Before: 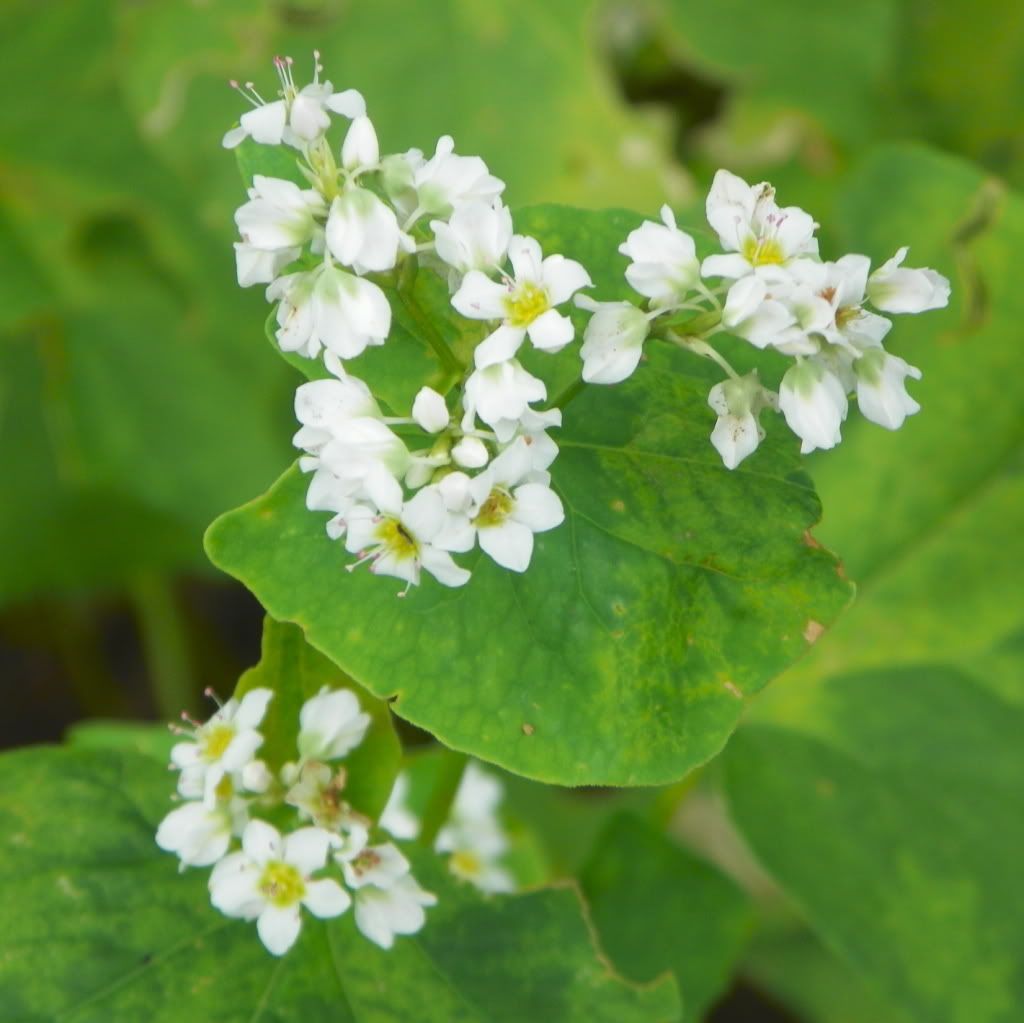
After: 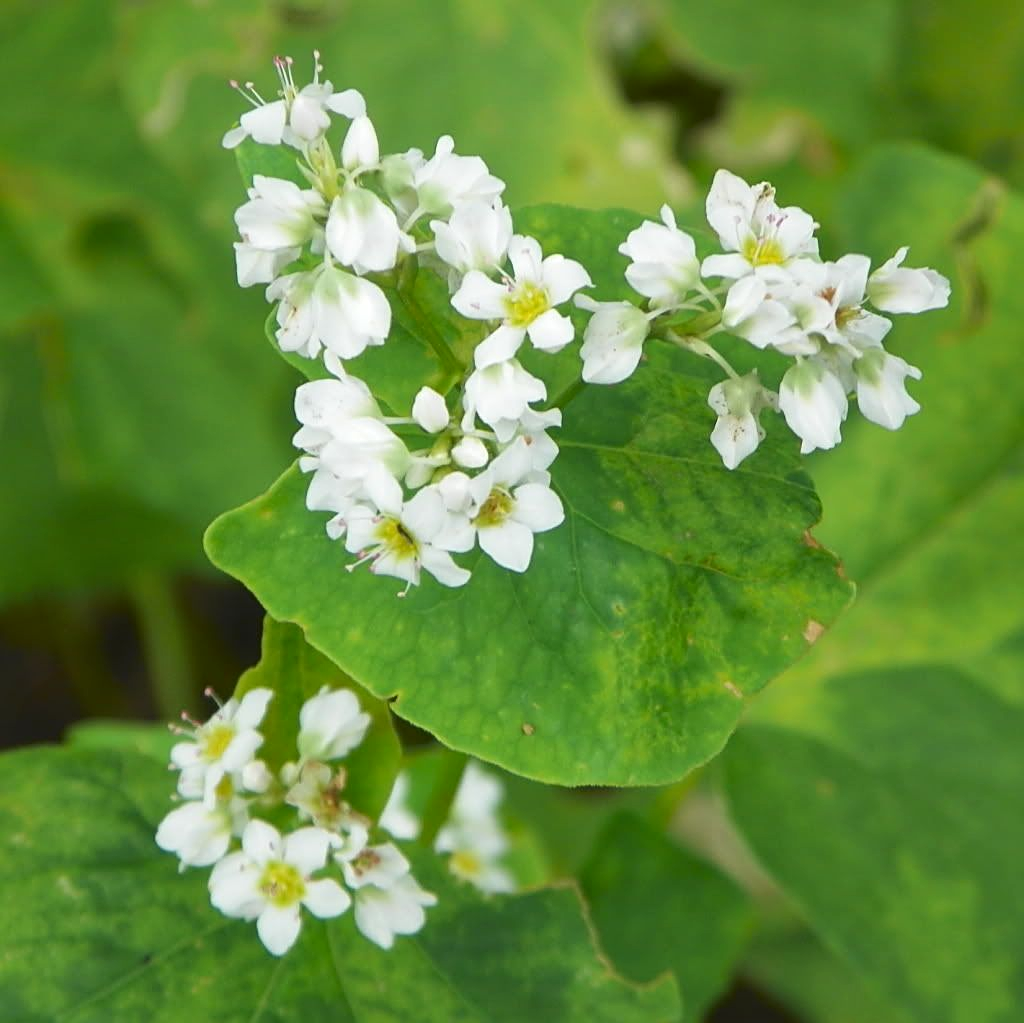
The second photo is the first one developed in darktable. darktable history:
local contrast: mode bilateral grid, contrast 21, coarseness 51, detail 120%, midtone range 0.2
sharpen: on, module defaults
